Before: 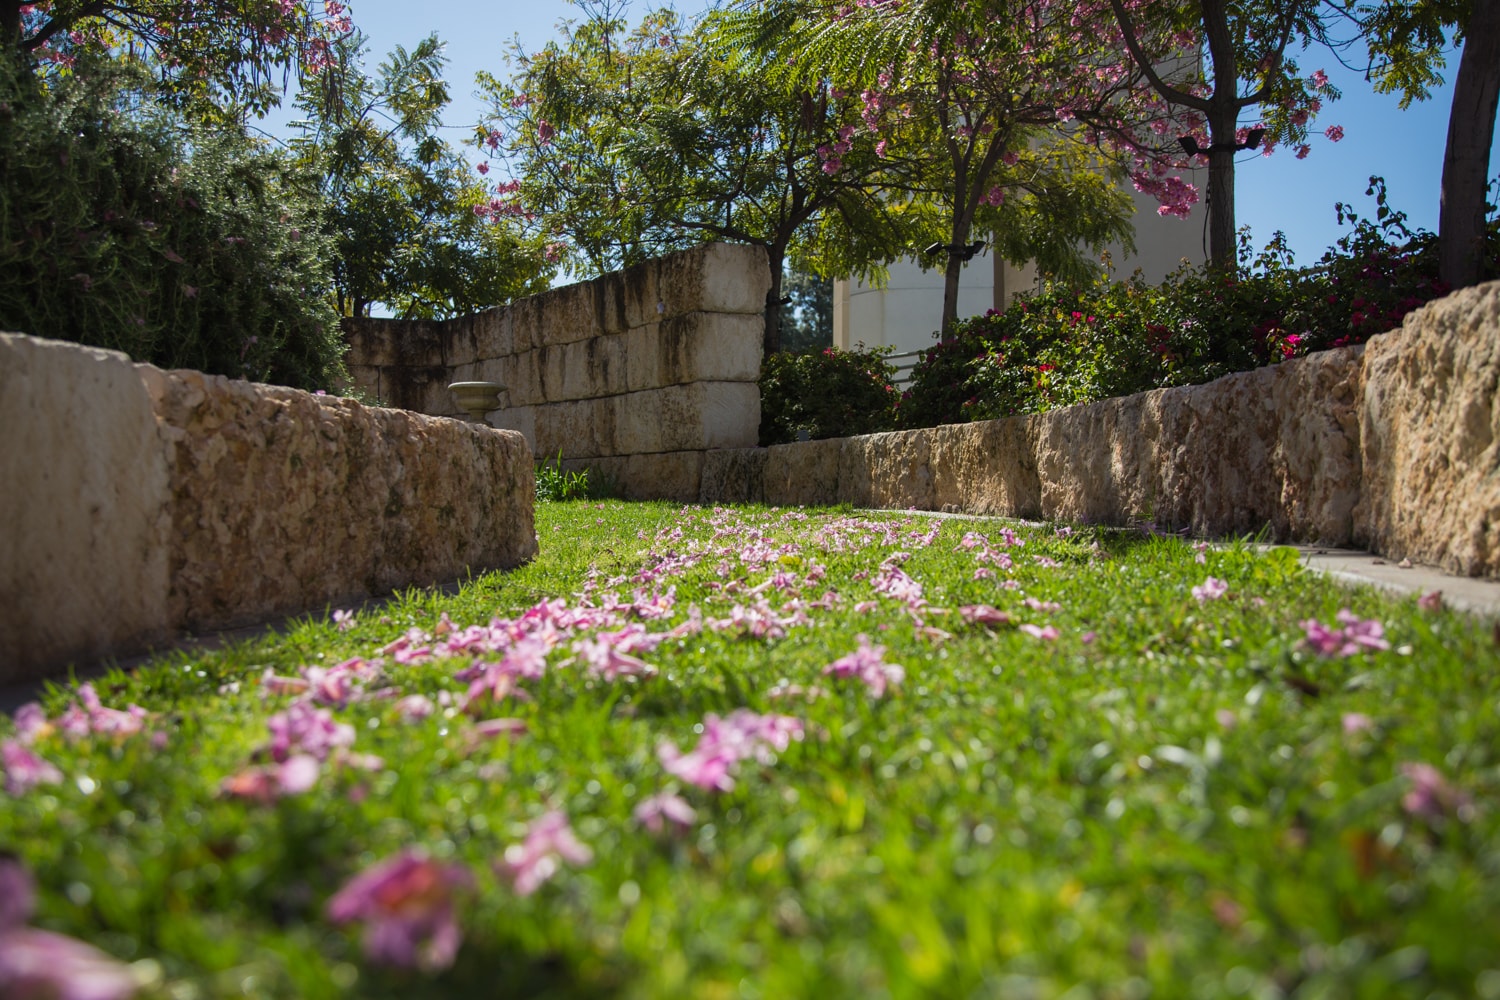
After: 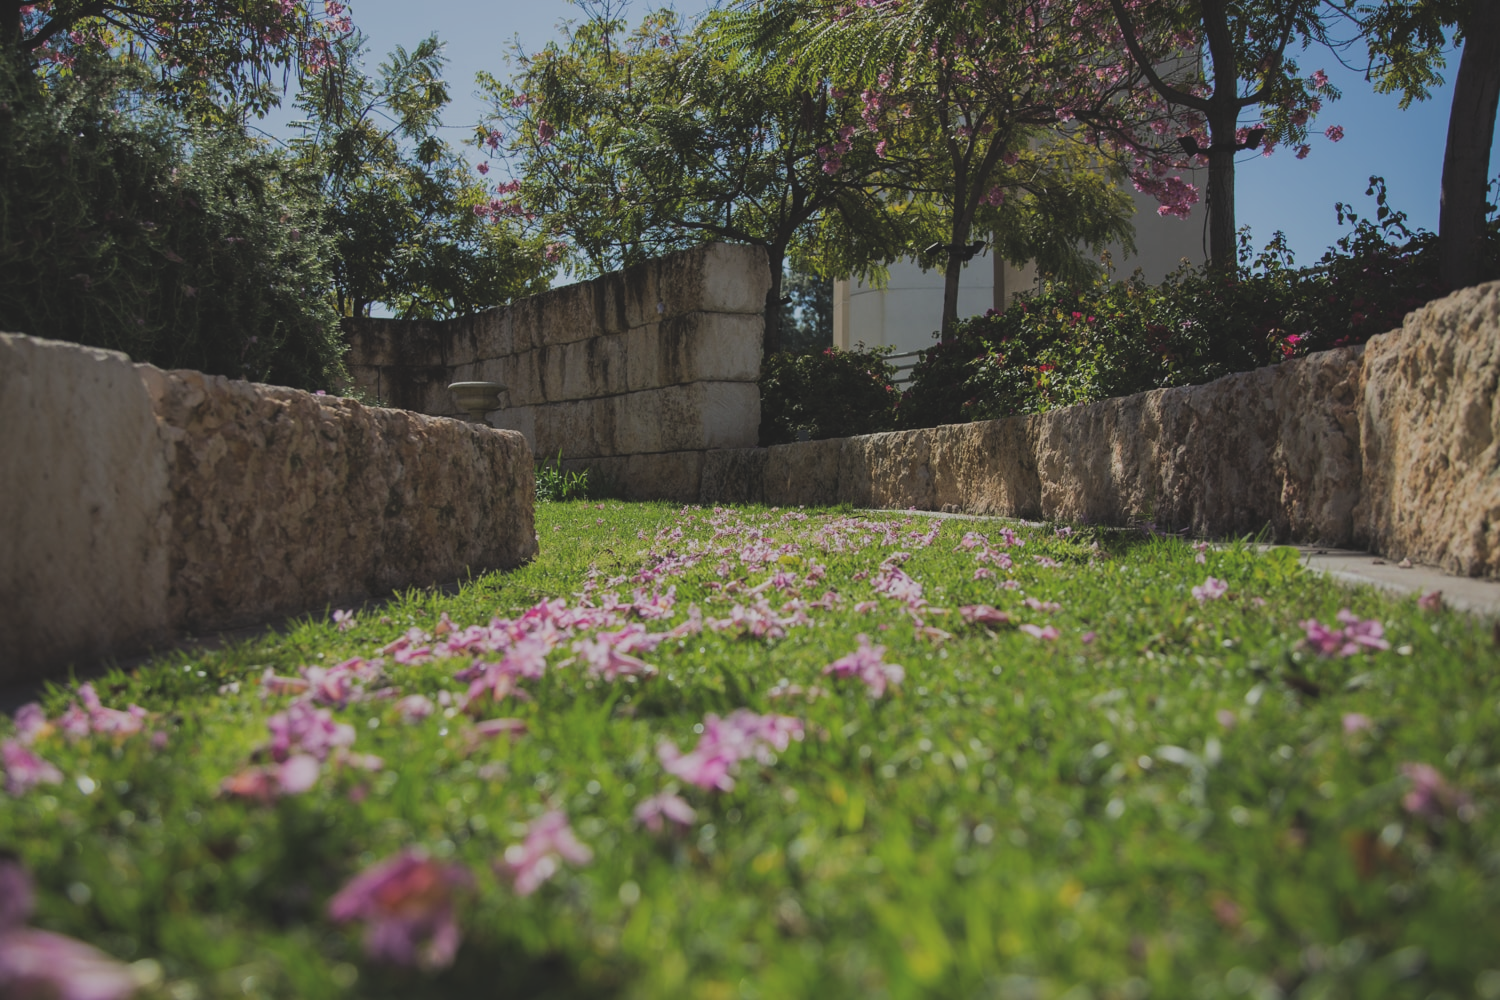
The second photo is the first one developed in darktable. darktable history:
exposure: black level correction -0.036, exposure -0.497 EV, compensate highlight preservation false
filmic rgb: black relative exposure -7.65 EV, white relative exposure 4.56 EV, hardness 3.61, contrast 1.05
